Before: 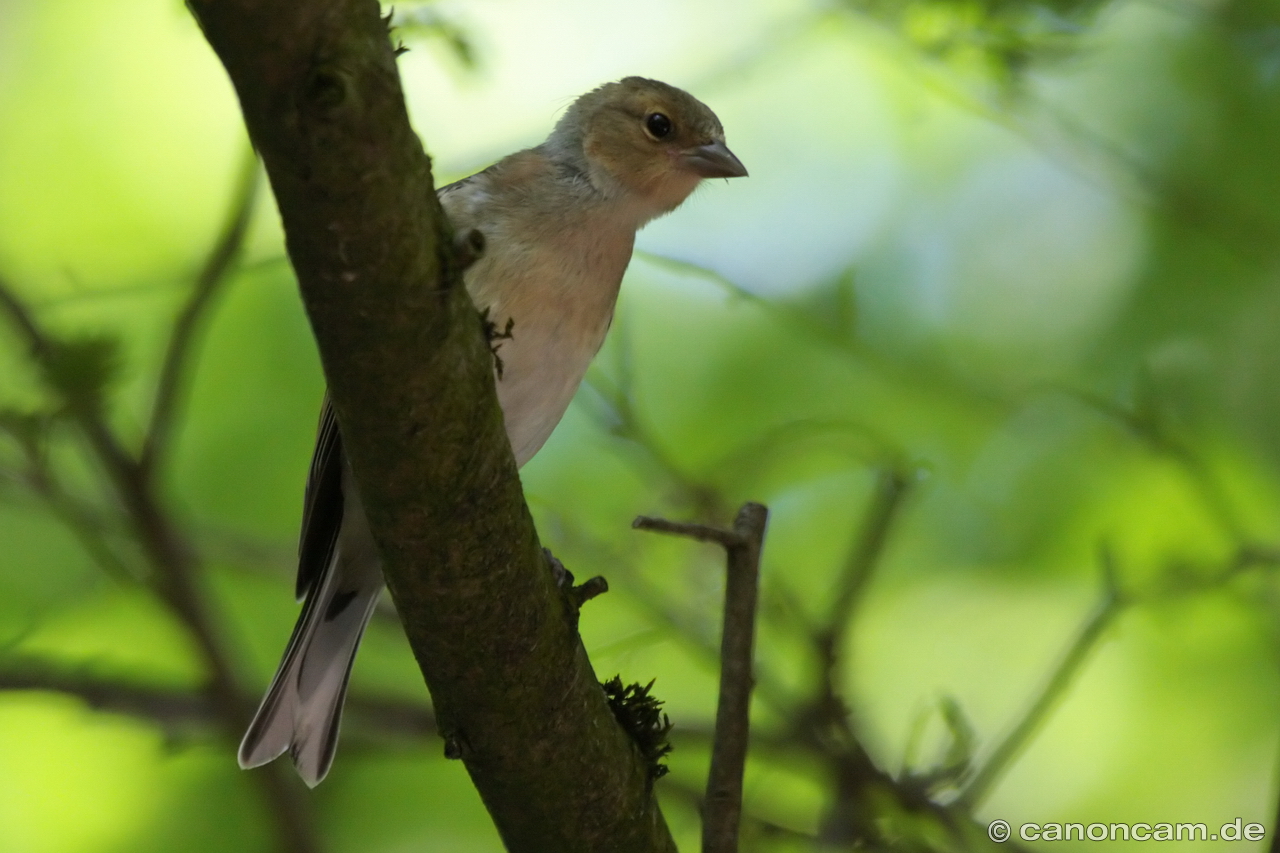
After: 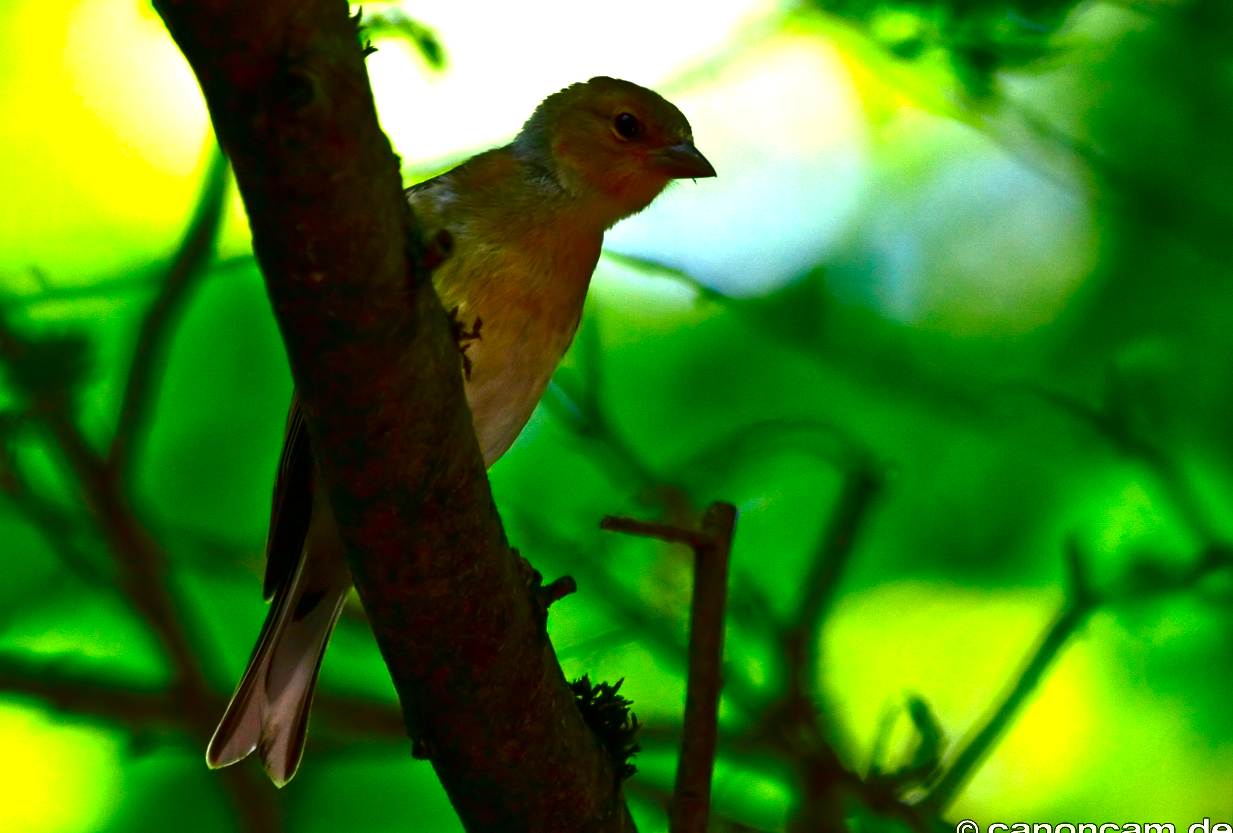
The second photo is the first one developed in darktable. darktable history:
crop and rotate: left 2.536%, right 1.107%, bottom 2.246%
contrast brightness saturation: brightness -1, saturation 1
exposure: exposure 0.74 EV, compensate highlight preservation false
tone equalizer: -7 EV 0.15 EV, -6 EV 0.6 EV, -5 EV 1.15 EV, -4 EV 1.33 EV, -3 EV 1.15 EV, -2 EV 0.6 EV, -1 EV 0.15 EV, mask exposure compensation -0.5 EV
